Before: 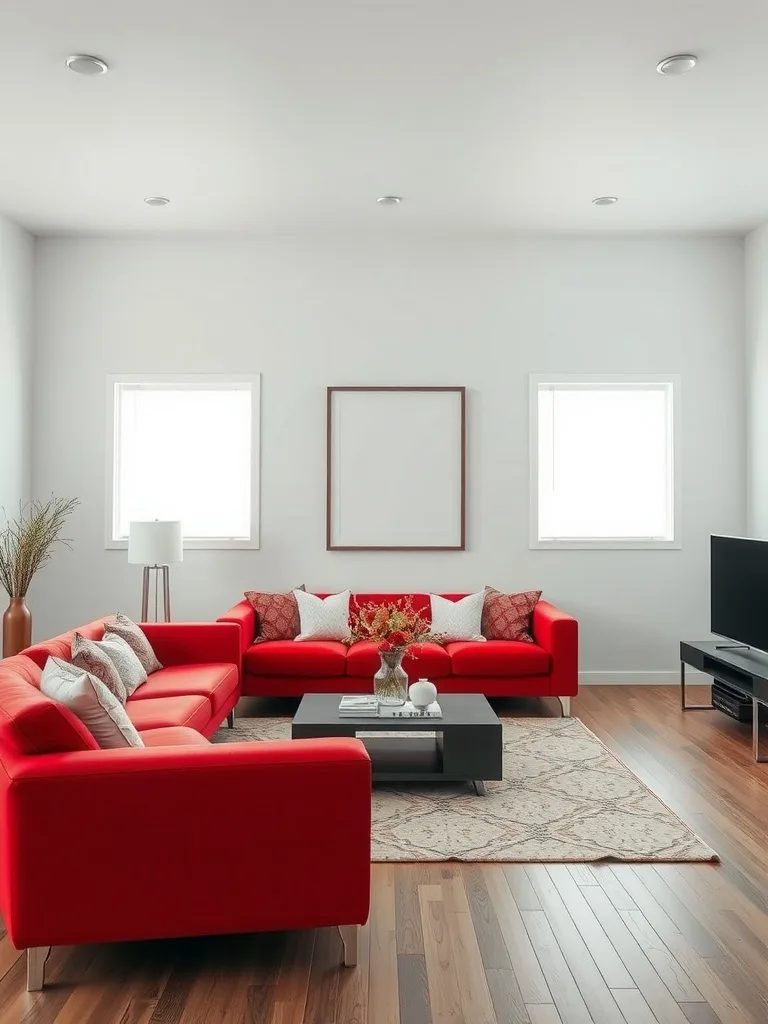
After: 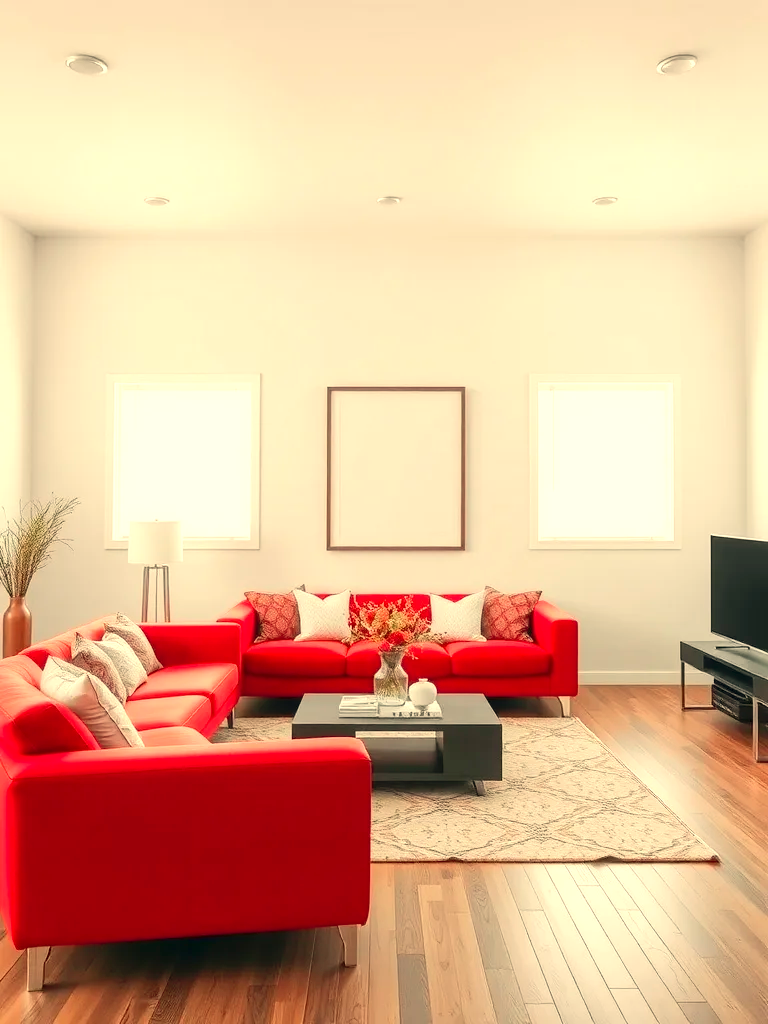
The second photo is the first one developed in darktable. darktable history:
tone equalizer: -8 EV -0.417 EV, -7 EV -0.389 EV, -6 EV -0.333 EV, -5 EV -0.222 EV, -3 EV 0.222 EV, -2 EV 0.333 EV, -1 EV 0.389 EV, +0 EV 0.417 EV, edges refinement/feathering 500, mask exposure compensation -1.57 EV, preserve details no
levels: levels [0, 0.43, 0.984]
white balance: red 1.123, blue 0.83
